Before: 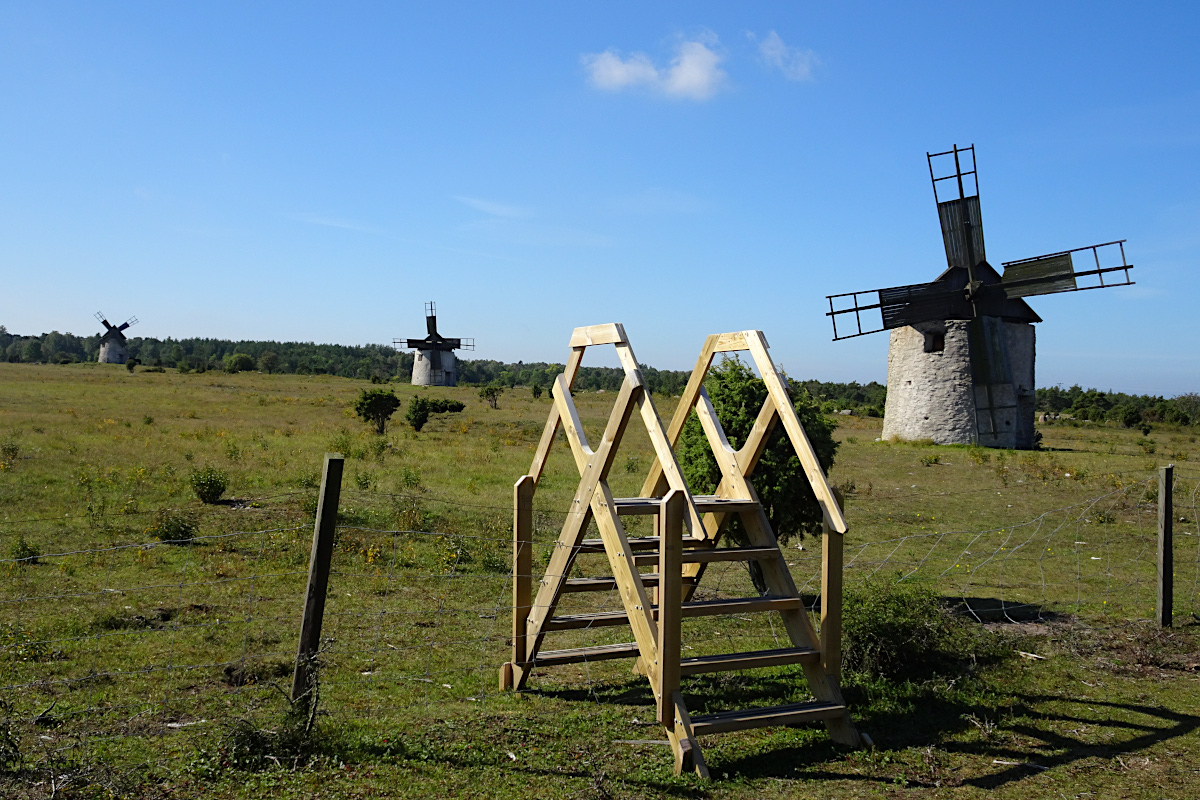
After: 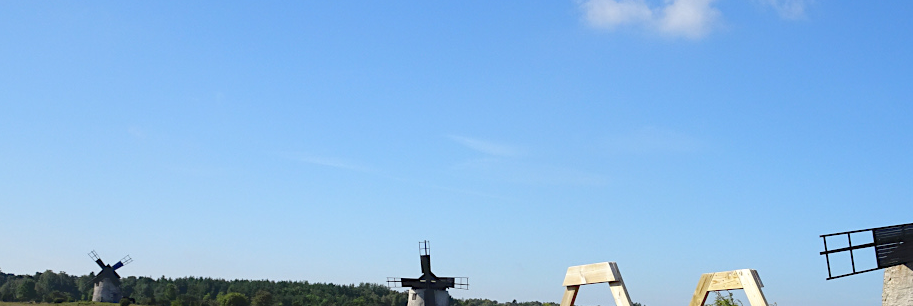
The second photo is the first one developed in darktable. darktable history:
shadows and highlights: shadows 62.57, white point adjustment 0.377, highlights -33.41, compress 84.03%
crop: left 0.574%, top 7.639%, right 23.31%, bottom 54.031%
